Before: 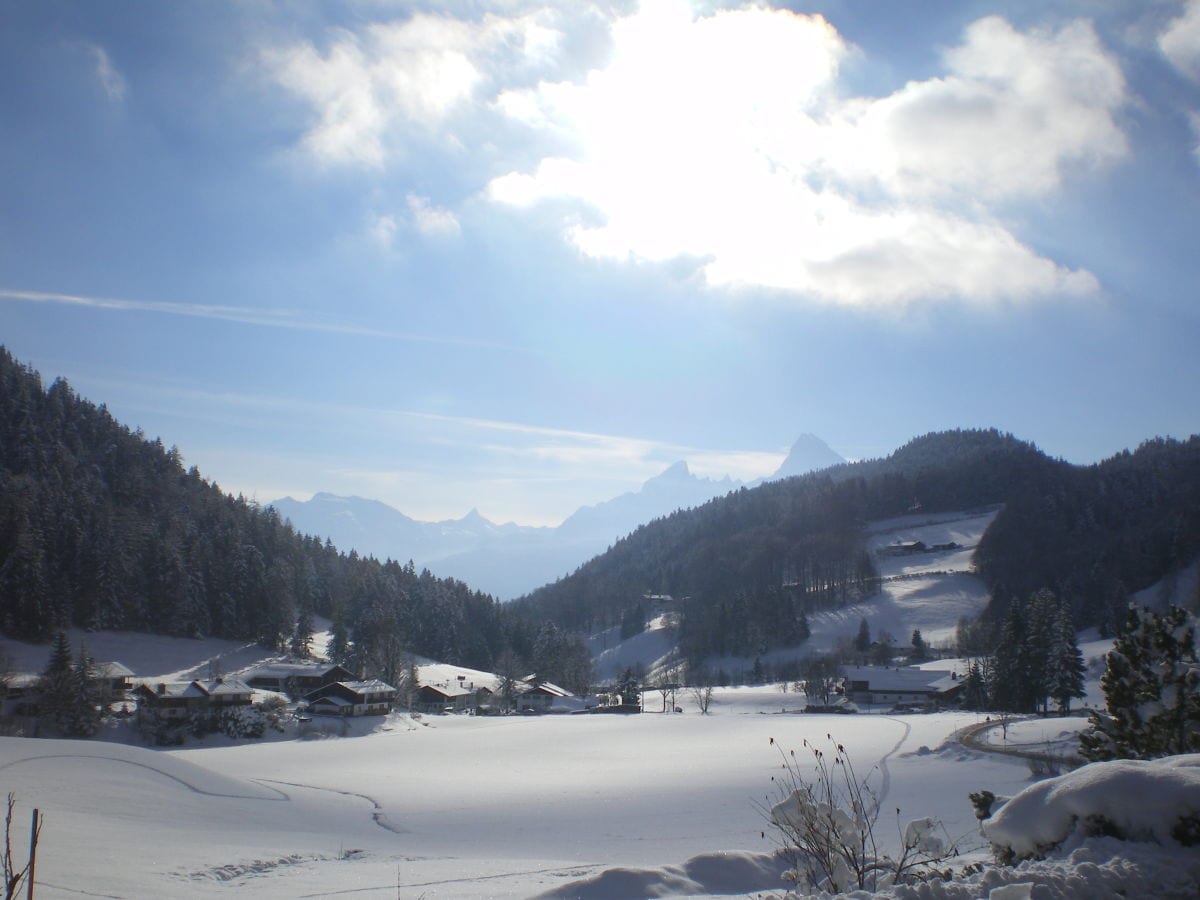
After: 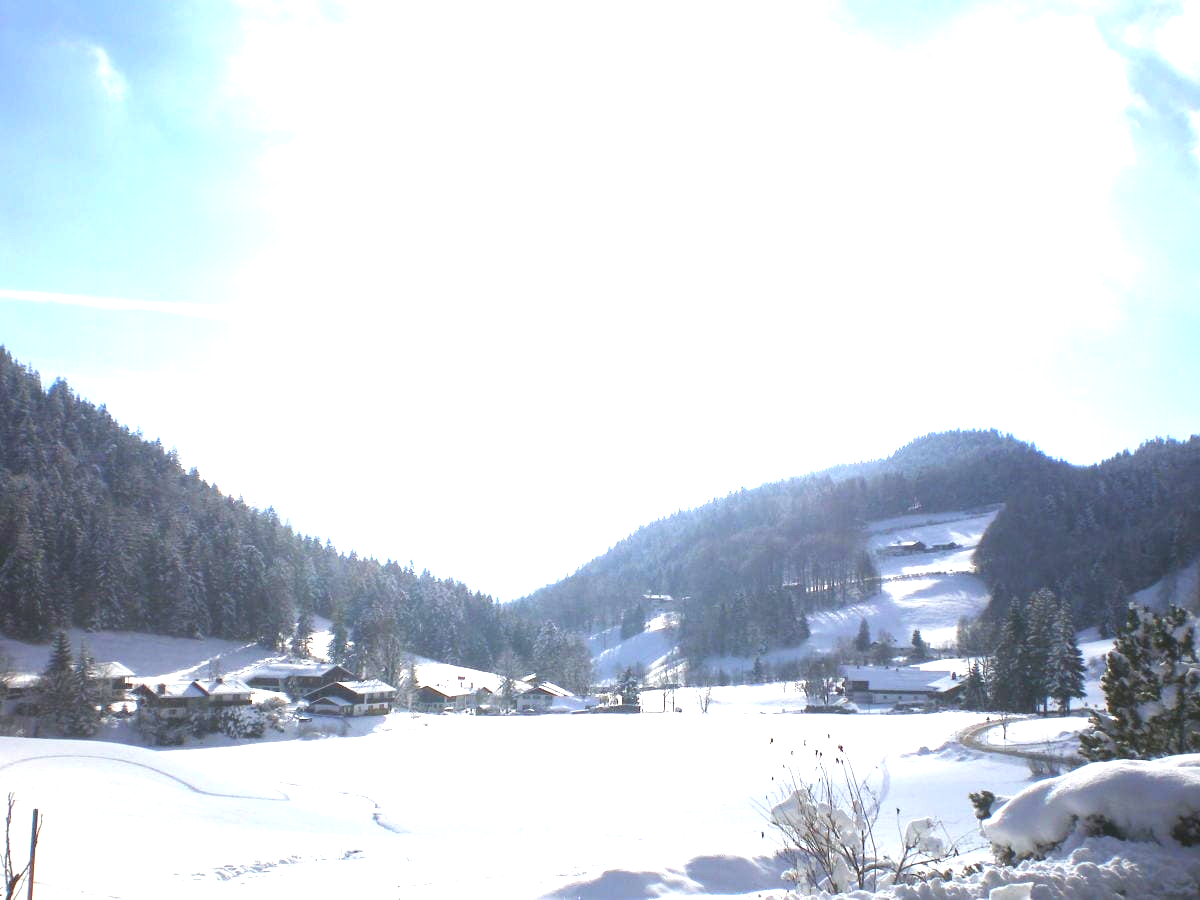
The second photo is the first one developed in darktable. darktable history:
exposure: exposure 1.996 EV, compensate highlight preservation false
